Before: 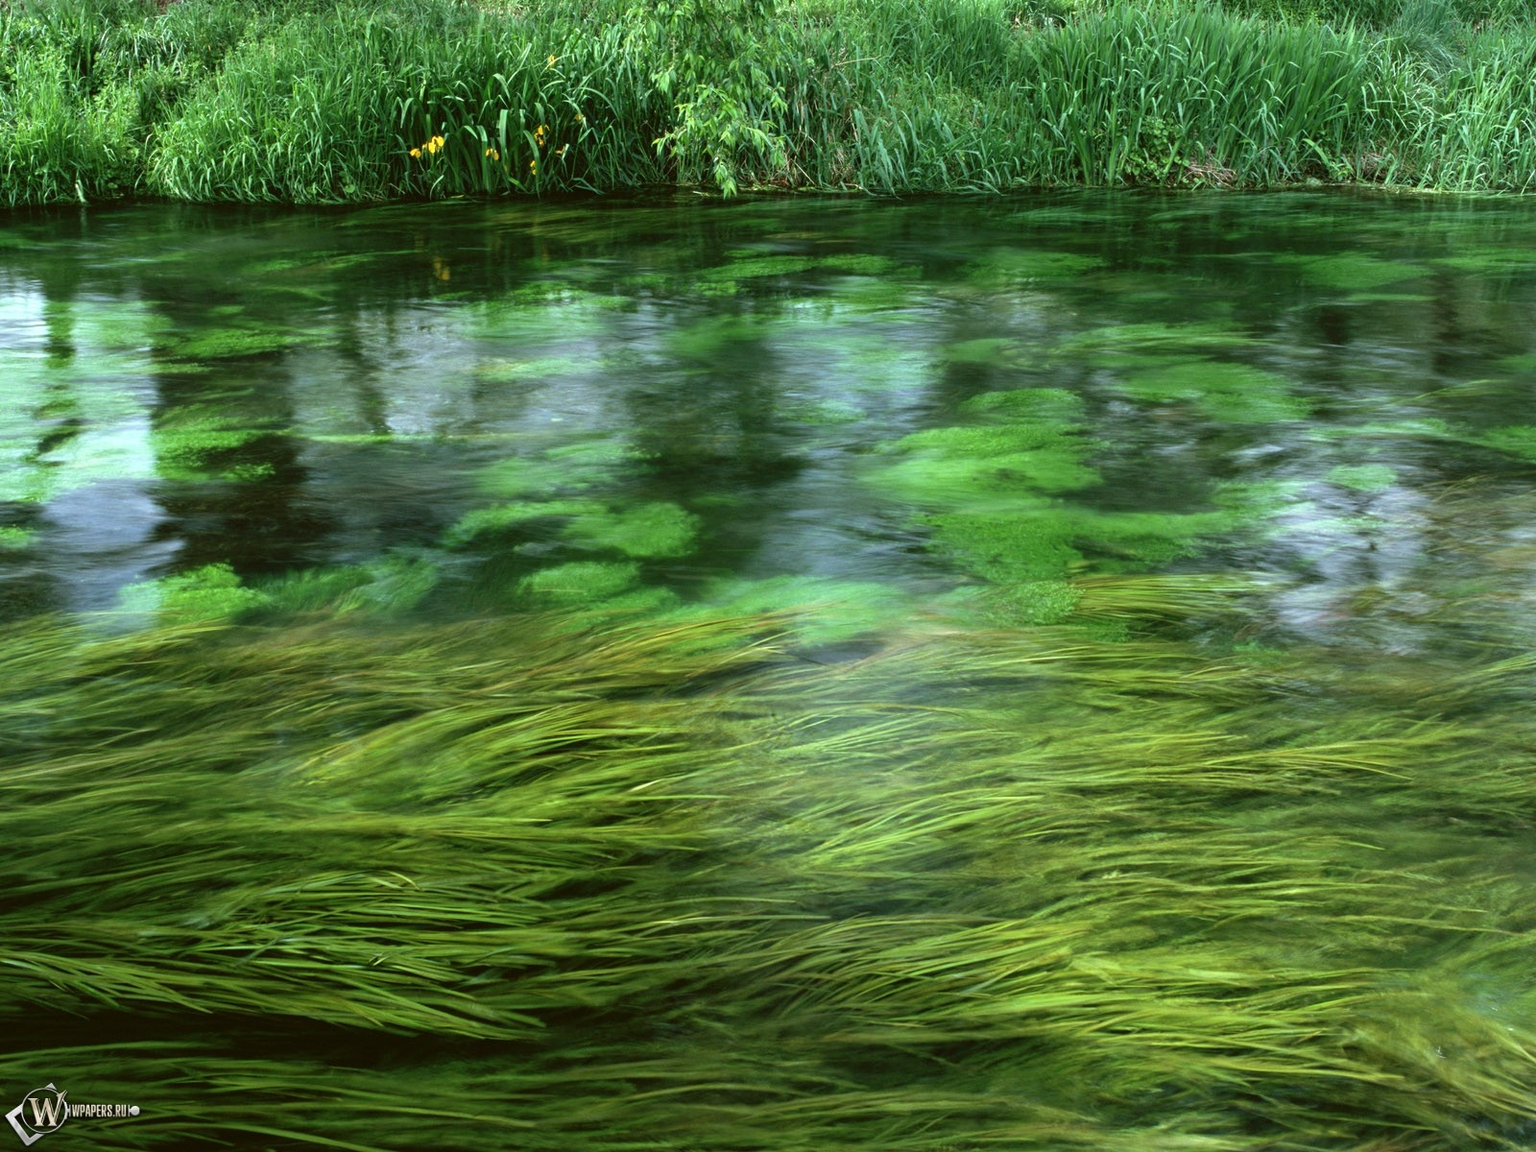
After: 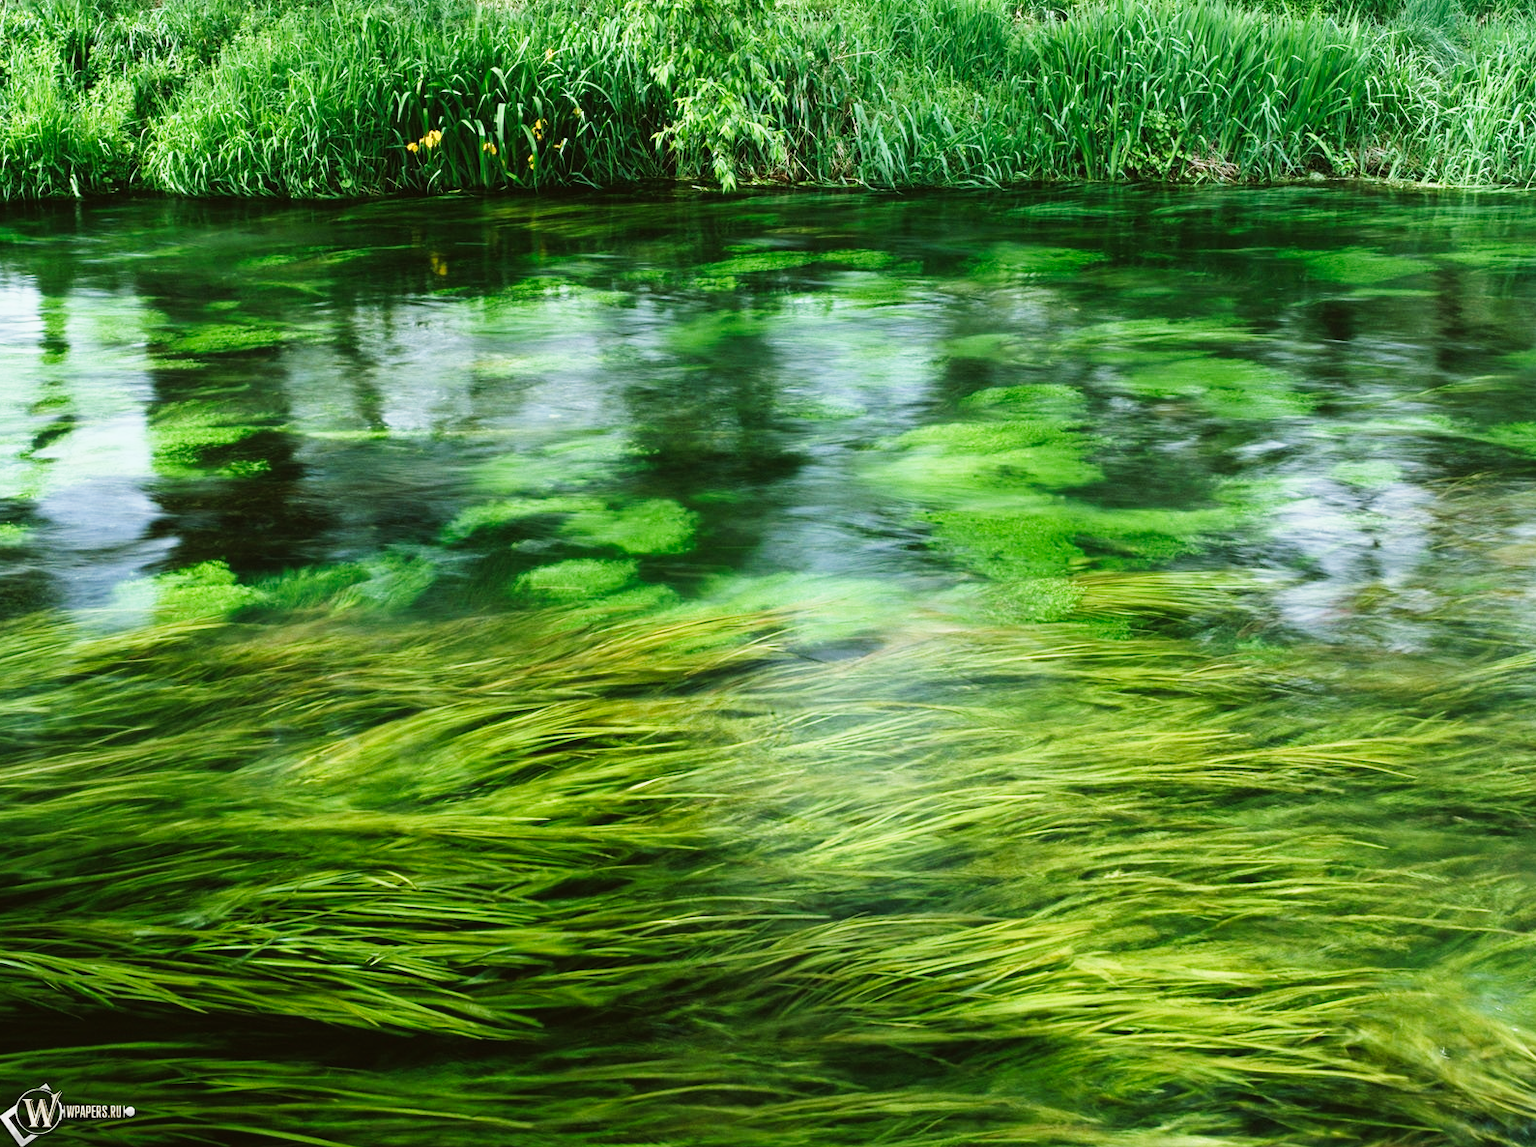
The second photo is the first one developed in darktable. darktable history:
tone curve: curves: ch0 [(0, 0.008) (0.107, 0.083) (0.283, 0.287) (0.429, 0.51) (0.607, 0.739) (0.789, 0.893) (0.998, 0.978)]; ch1 [(0, 0) (0.323, 0.339) (0.438, 0.427) (0.478, 0.484) (0.502, 0.502) (0.527, 0.525) (0.571, 0.579) (0.608, 0.629) (0.669, 0.704) (0.859, 0.899) (1, 1)]; ch2 [(0, 0) (0.33, 0.347) (0.421, 0.456) (0.473, 0.498) (0.502, 0.504) (0.522, 0.524) (0.549, 0.567) (0.593, 0.626) (0.676, 0.724) (1, 1)], preserve colors none
crop: left 0.43%, top 0.618%, right 0.195%, bottom 0.384%
